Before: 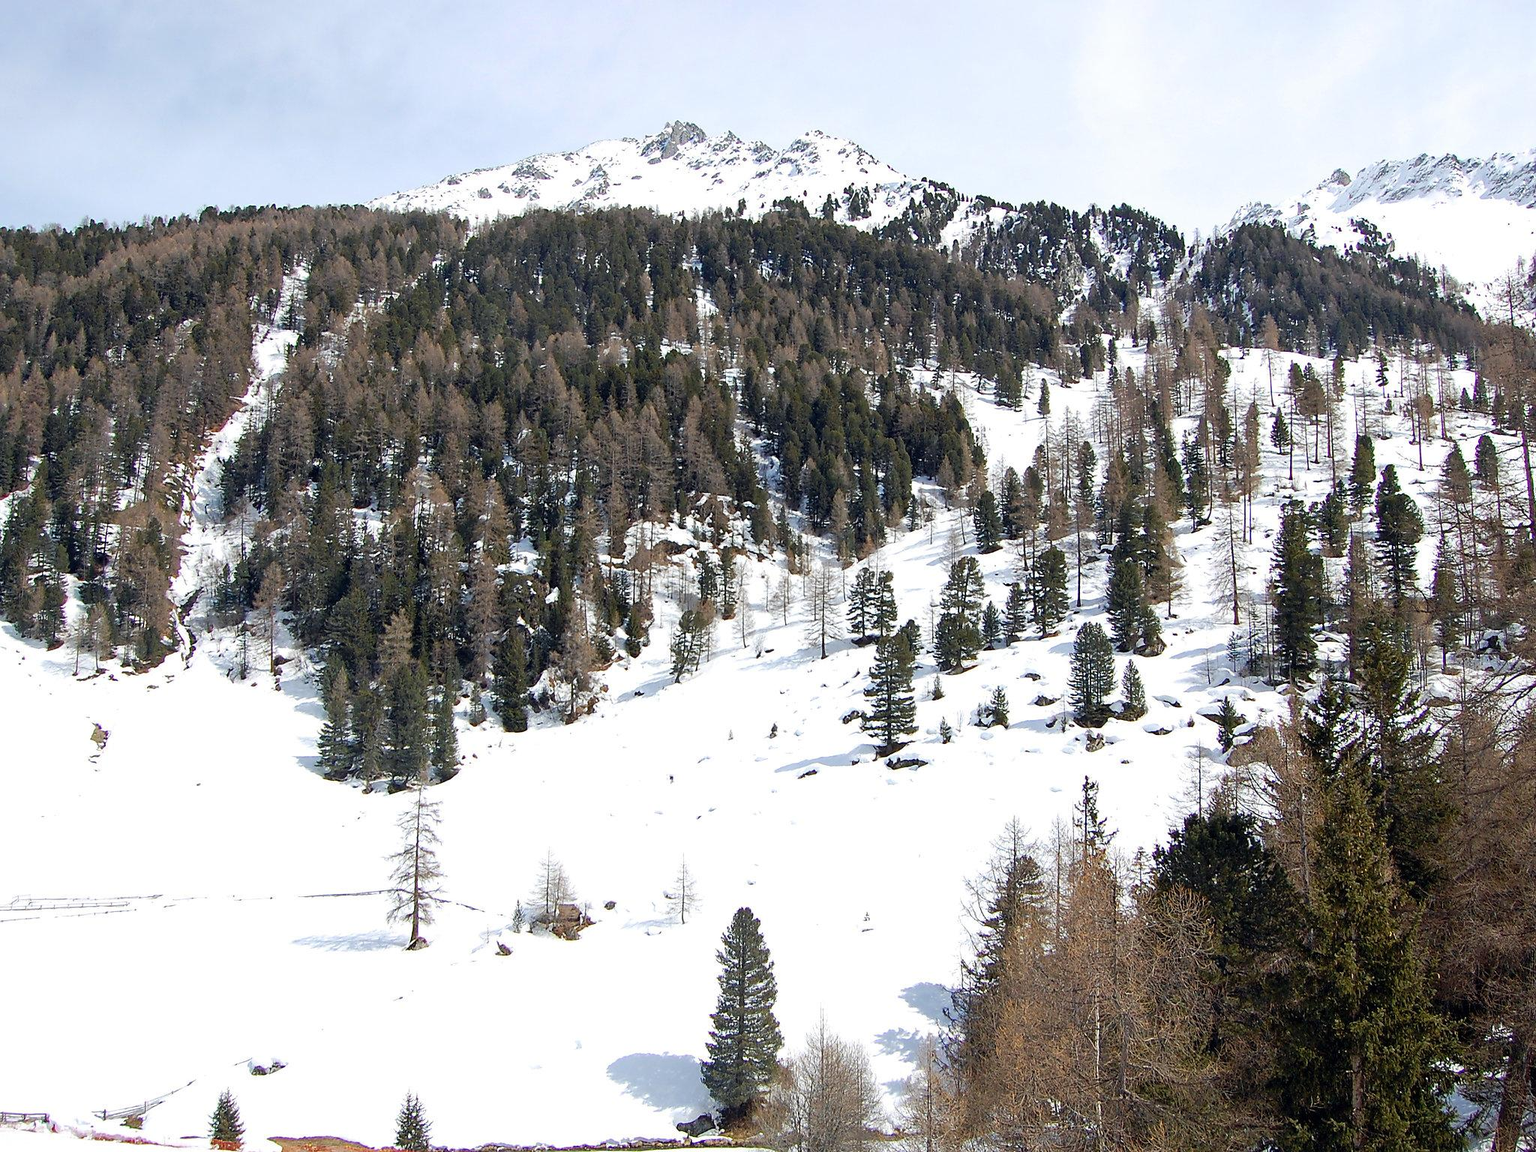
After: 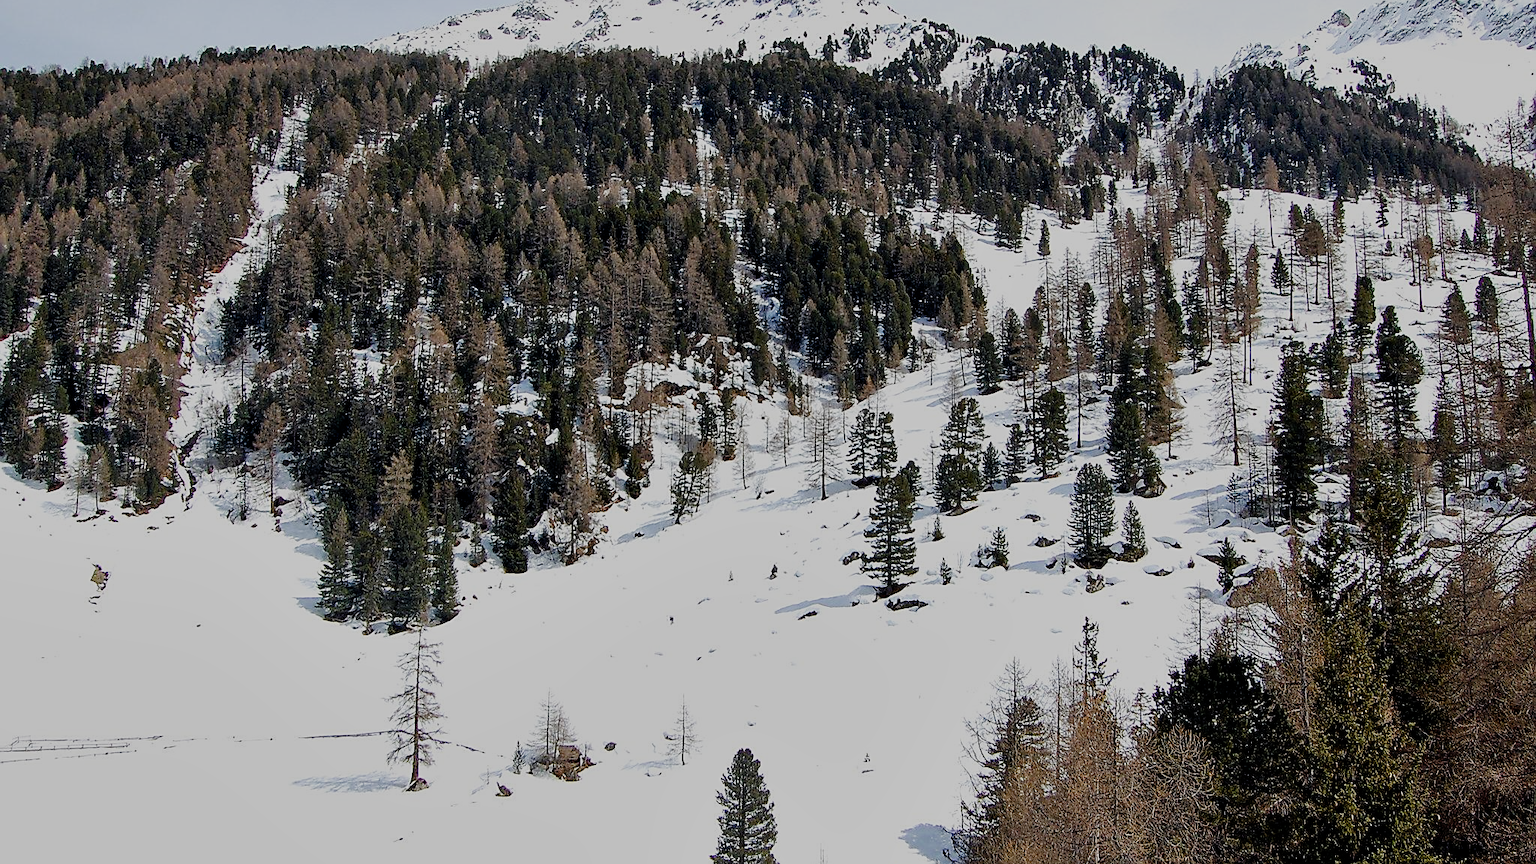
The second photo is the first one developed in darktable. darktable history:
crop: top 13.819%, bottom 11.169%
sharpen: on, module defaults
filmic rgb: middle gray luminance 29%, black relative exposure -10.3 EV, white relative exposure 5.5 EV, threshold 6 EV, target black luminance 0%, hardness 3.95, latitude 2.04%, contrast 1.132, highlights saturation mix 5%, shadows ↔ highlights balance 15.11%, preserve chrominance no, color science v3 (2019), use custom middle-gray values true, iterations of high-quality reconstruction 0, enable highlight reconstruction true
shadows and highlights: shadows 37.27, highlights -28.18, soften with gaussian
